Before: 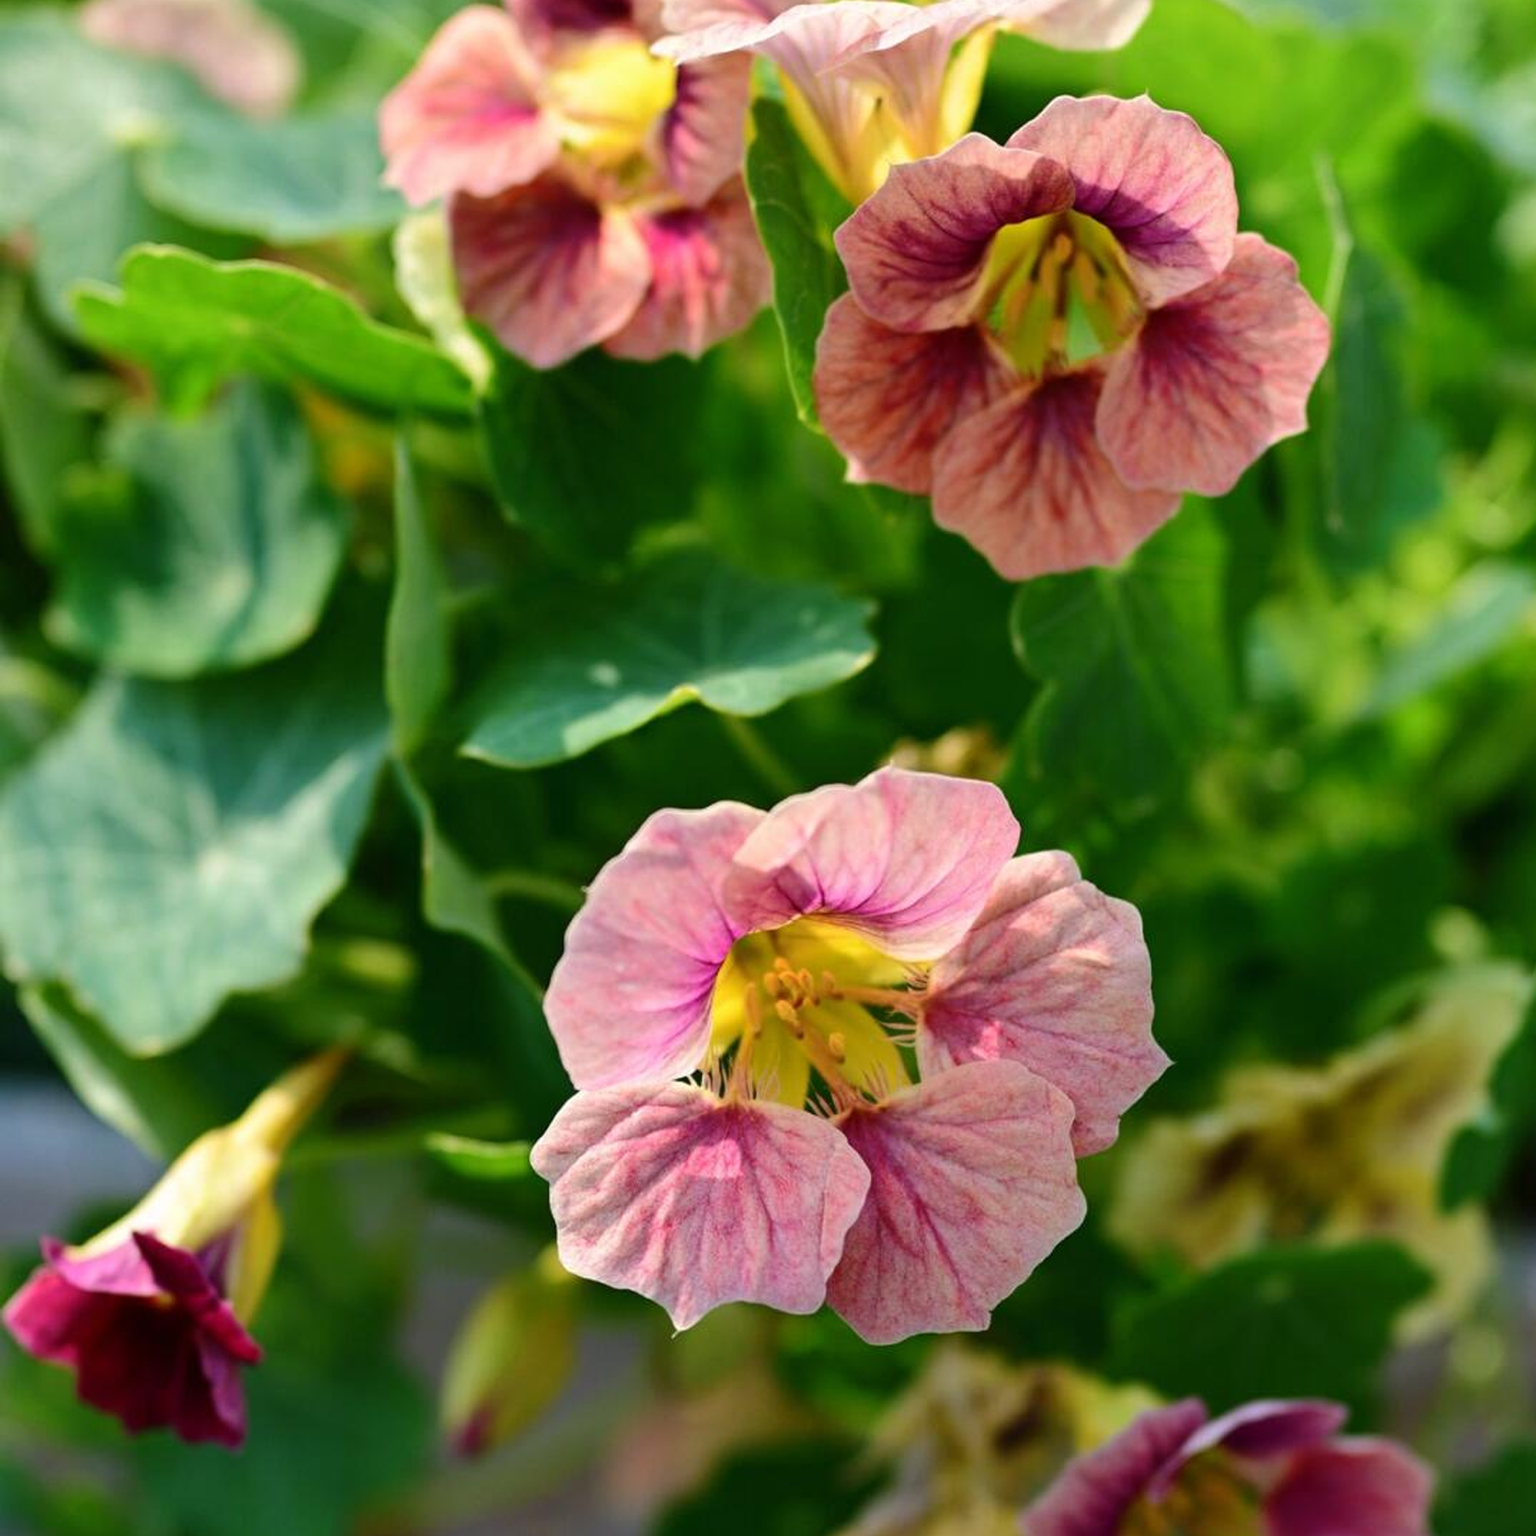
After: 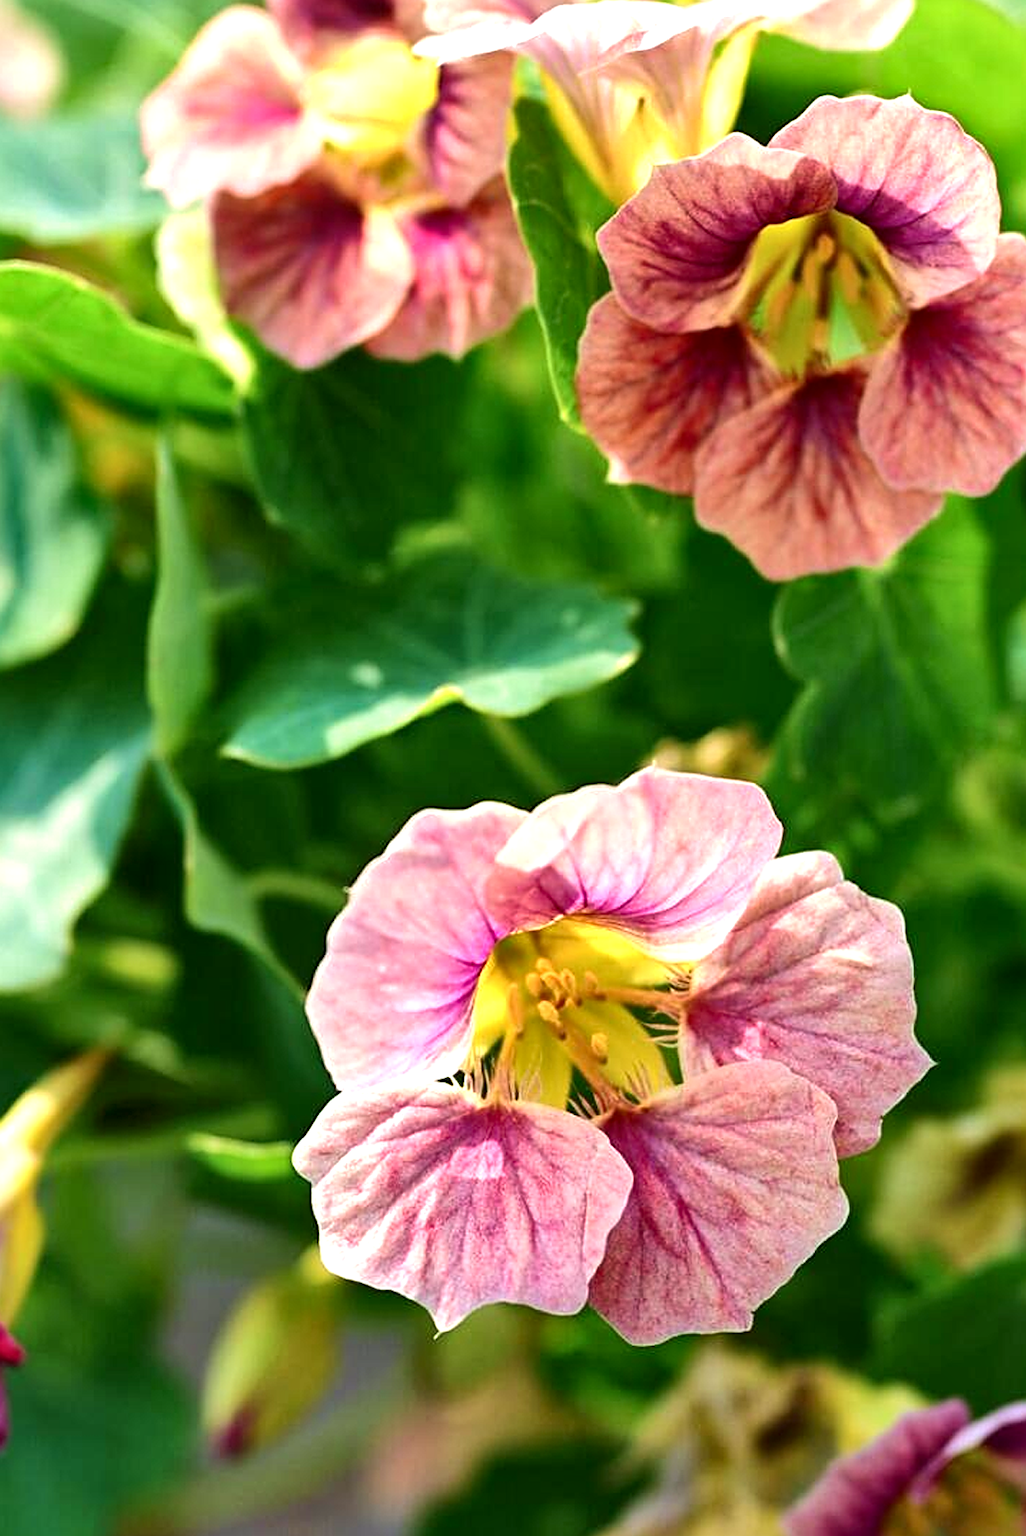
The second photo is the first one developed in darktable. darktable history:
sharpen: on, module defaults
exposure: exposure 0.646 EV, compensate exposure bias true, compensate highlight preservation false
velvia: strength 15.11%
local contrast: mode bilateral grid, contrast 19, coarseness 51, detail 150%, midtone range 0.2
crop and rotate: left 15.502%, right 17.685%
